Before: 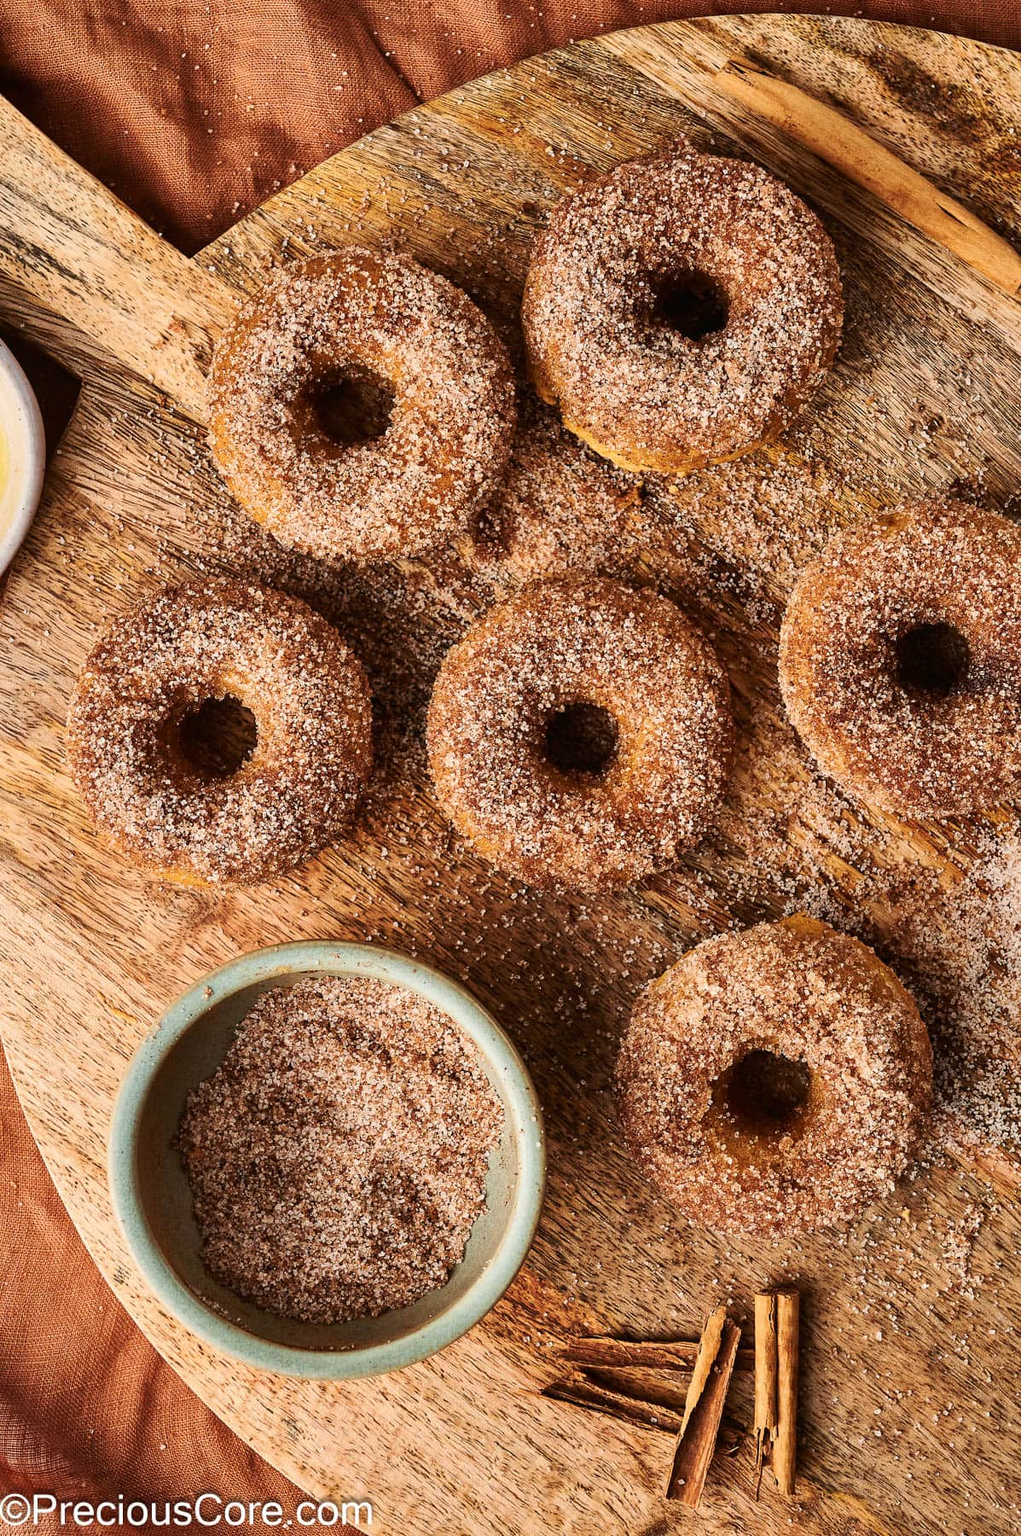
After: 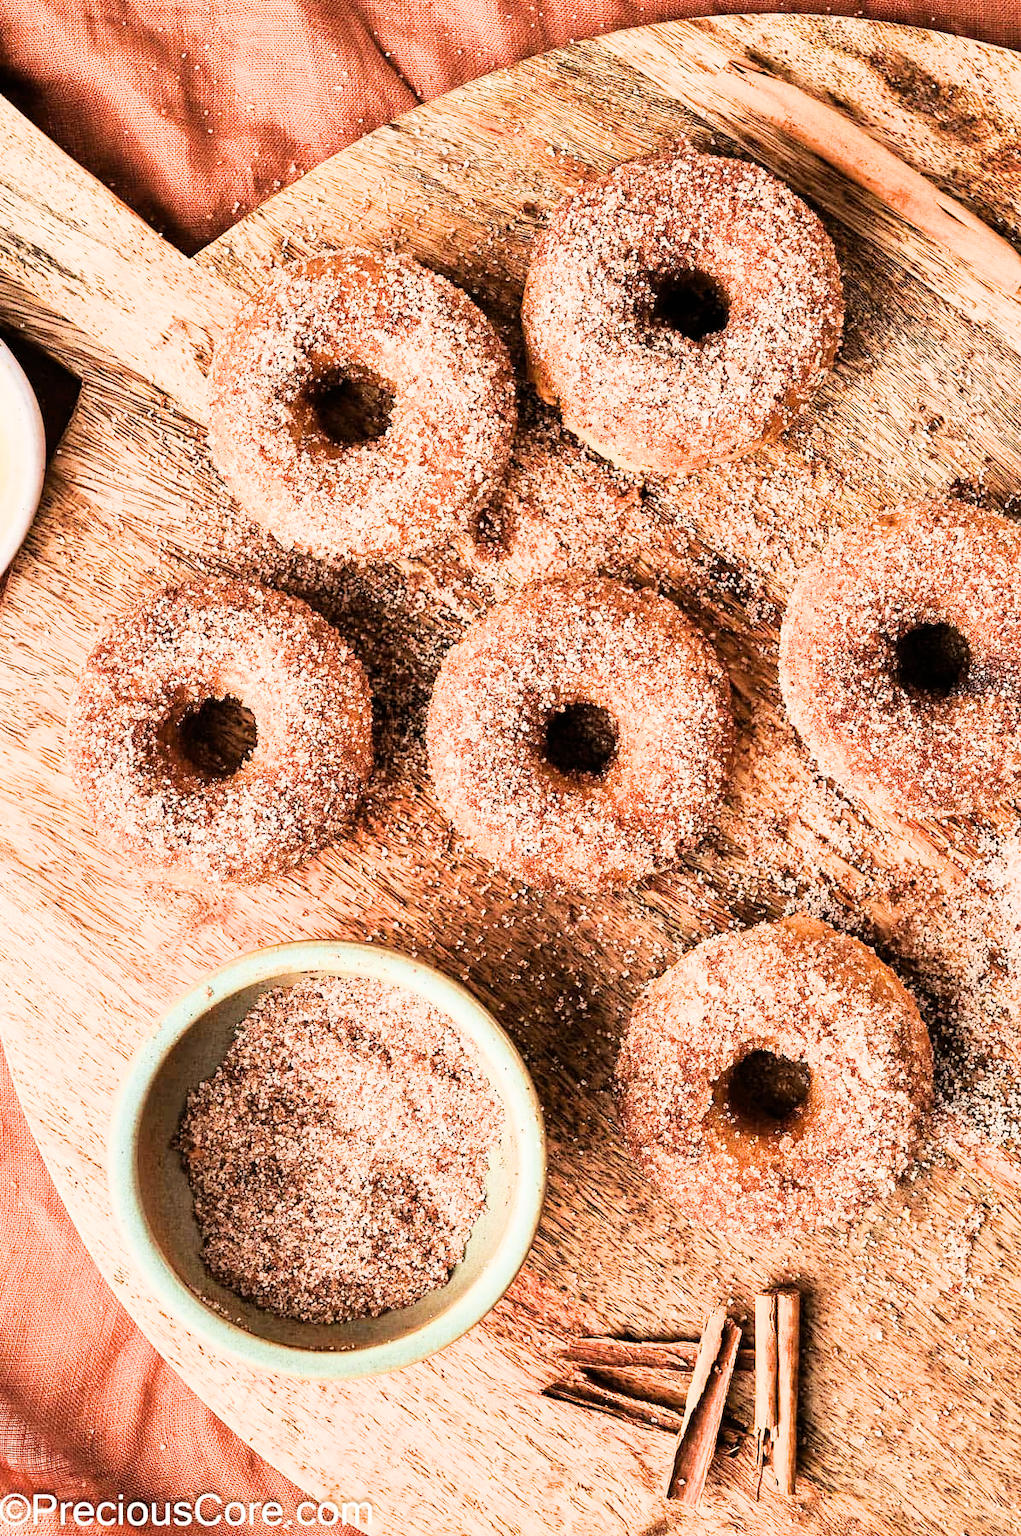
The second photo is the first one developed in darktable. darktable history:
filmic rgb: black relative exposure -7.5 EV, white relative exposure 4.99 EV, hardness 3.32, contrast 1.3
exposure: black level correction 0, exposure 1.744 EV, compensate highlight preservation false
